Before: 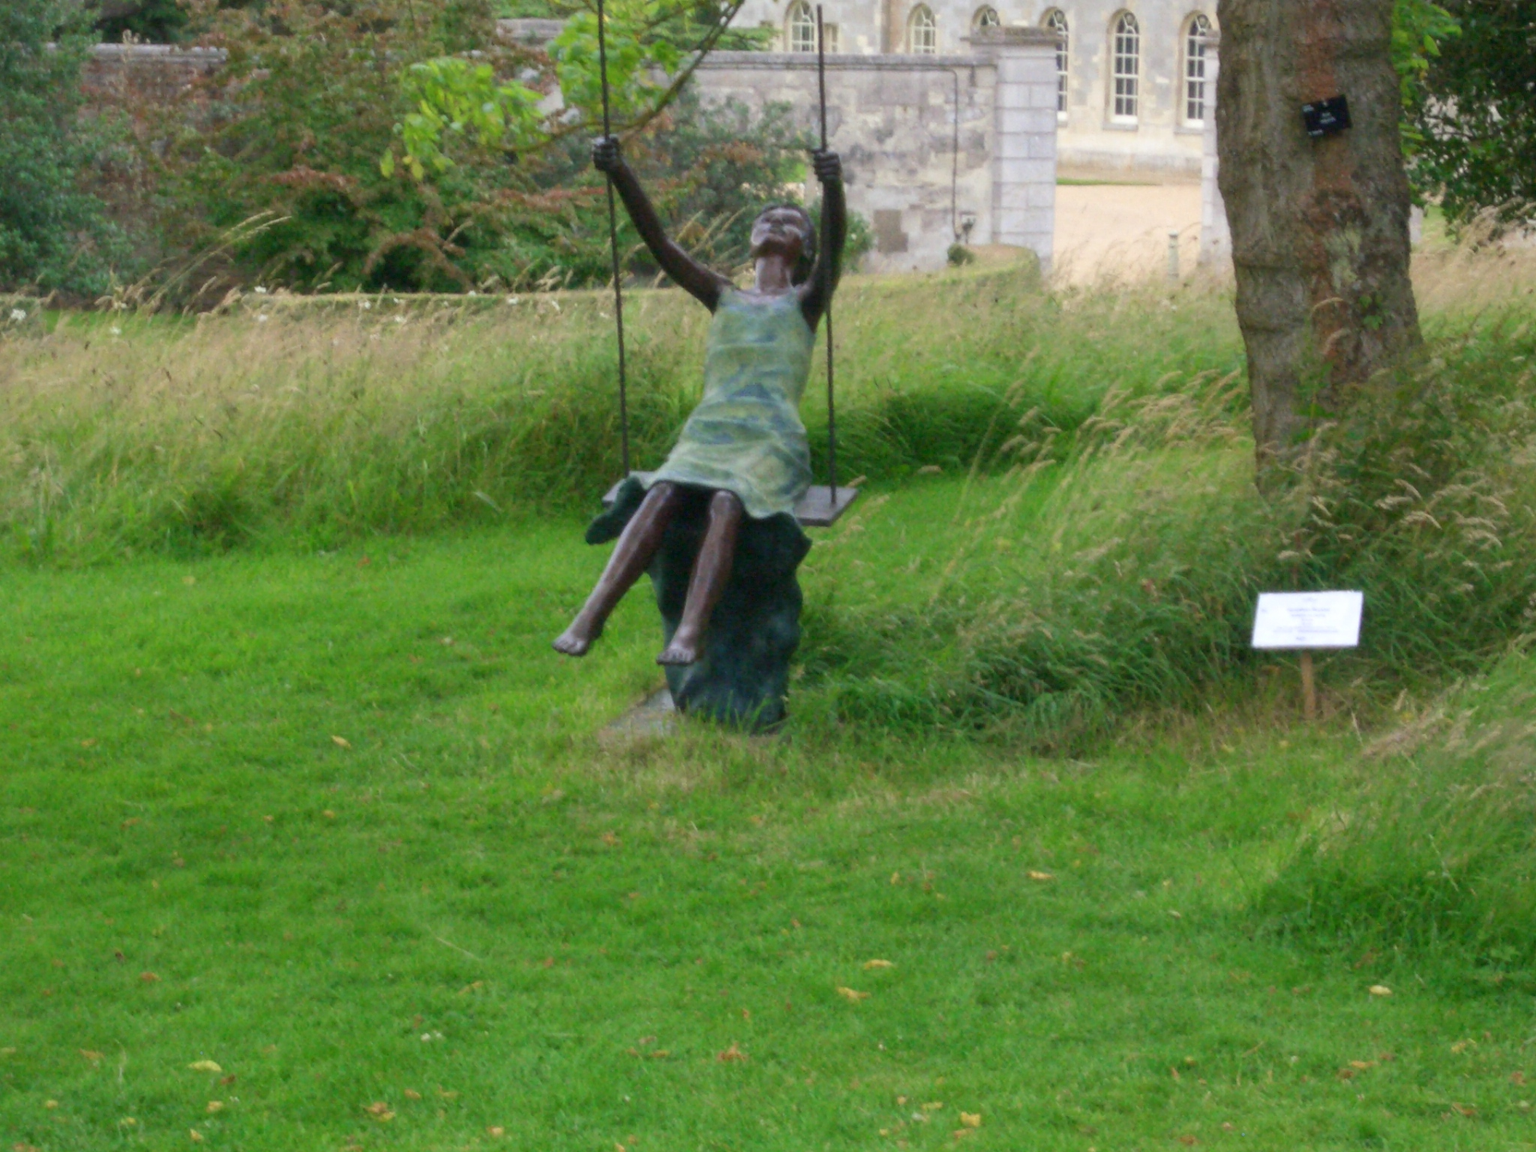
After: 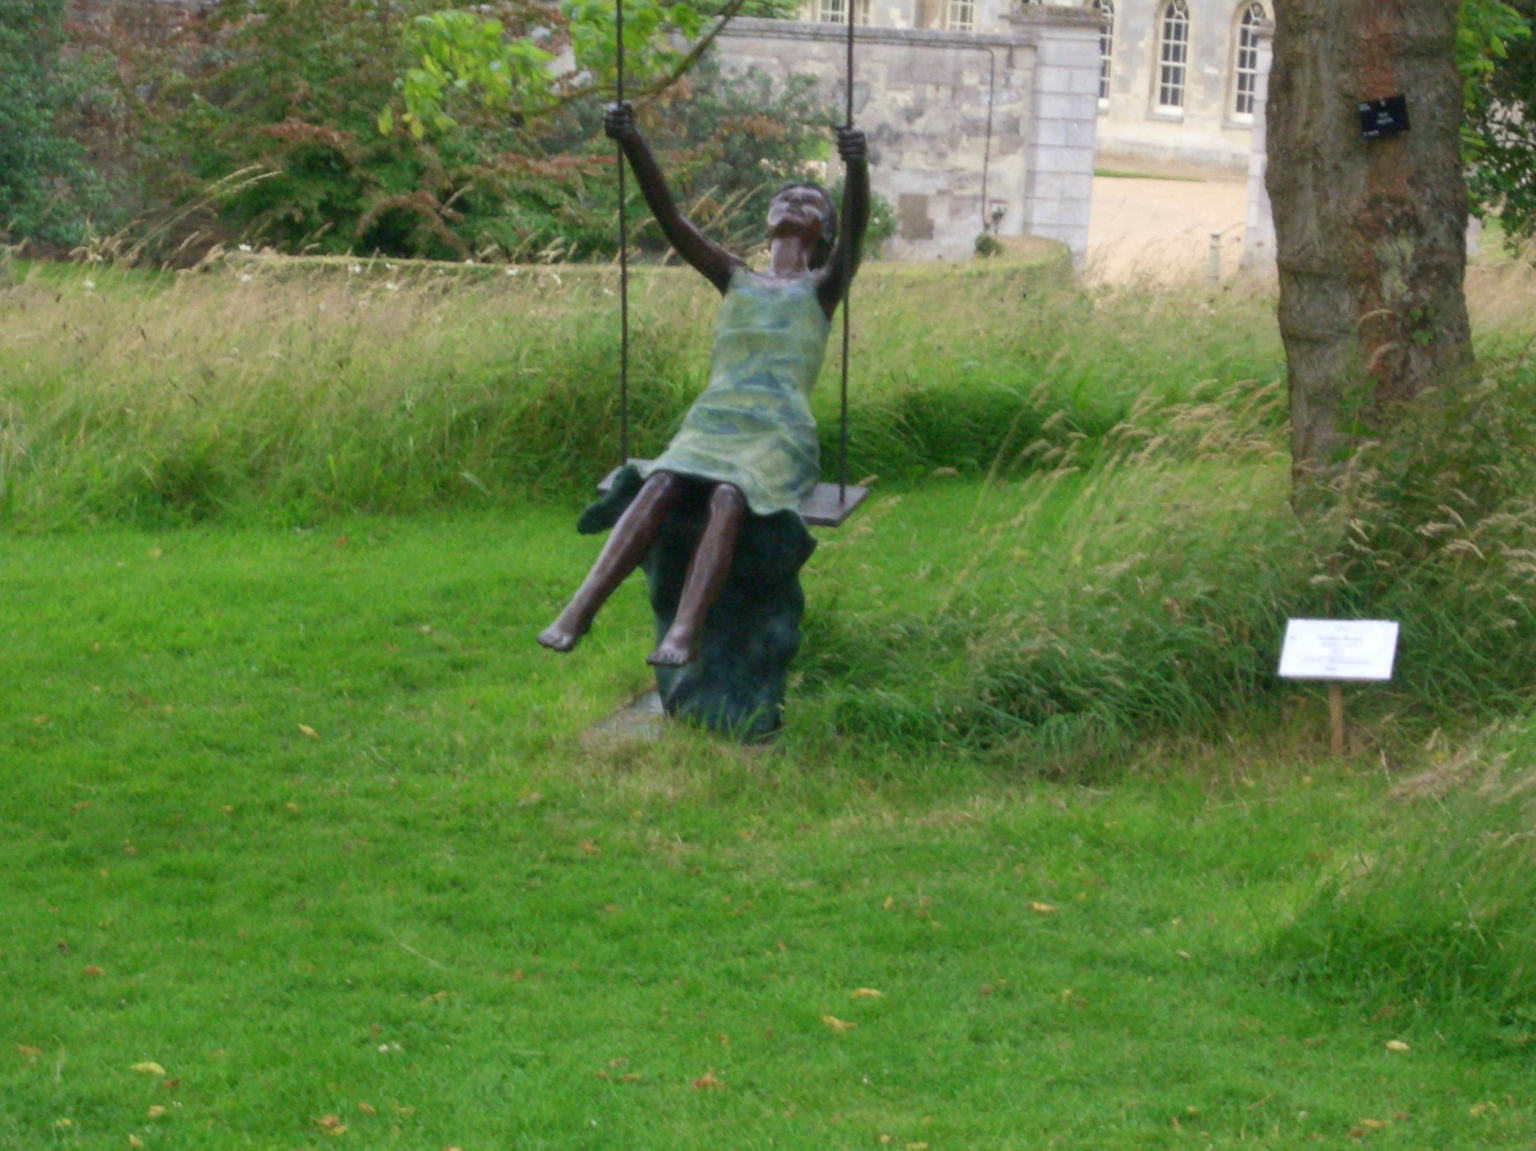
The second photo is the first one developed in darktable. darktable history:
crop and rotate: angle -2.67°
